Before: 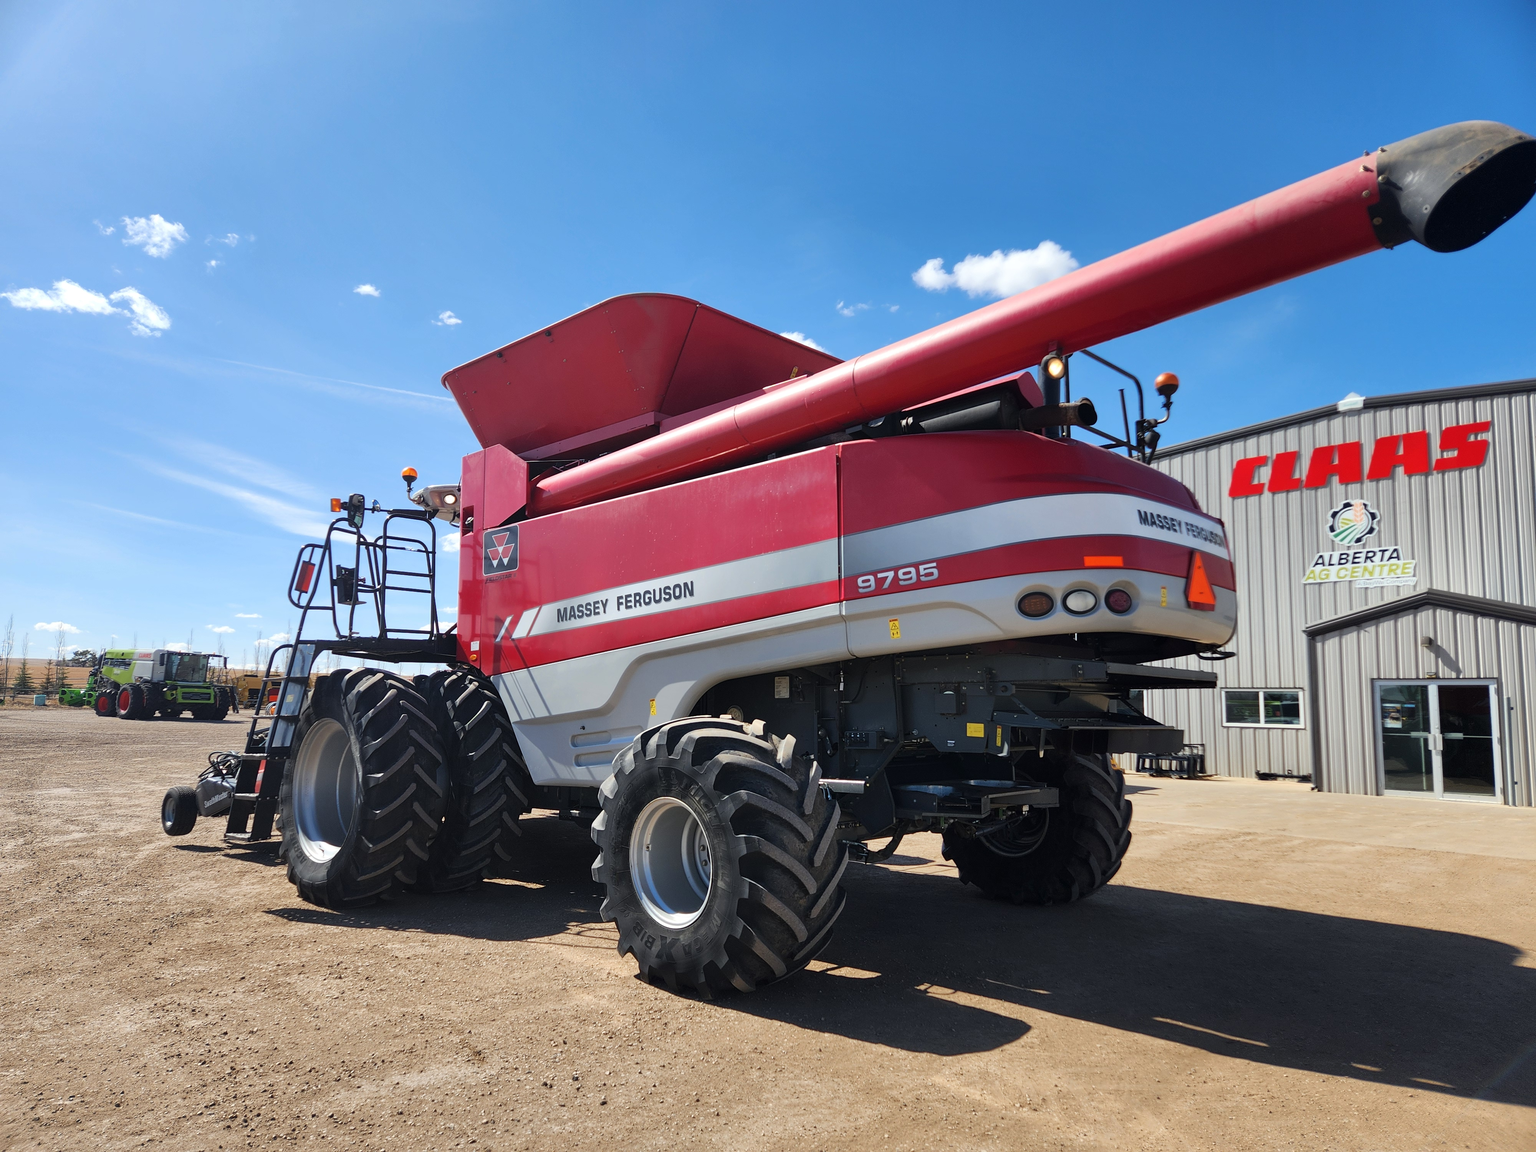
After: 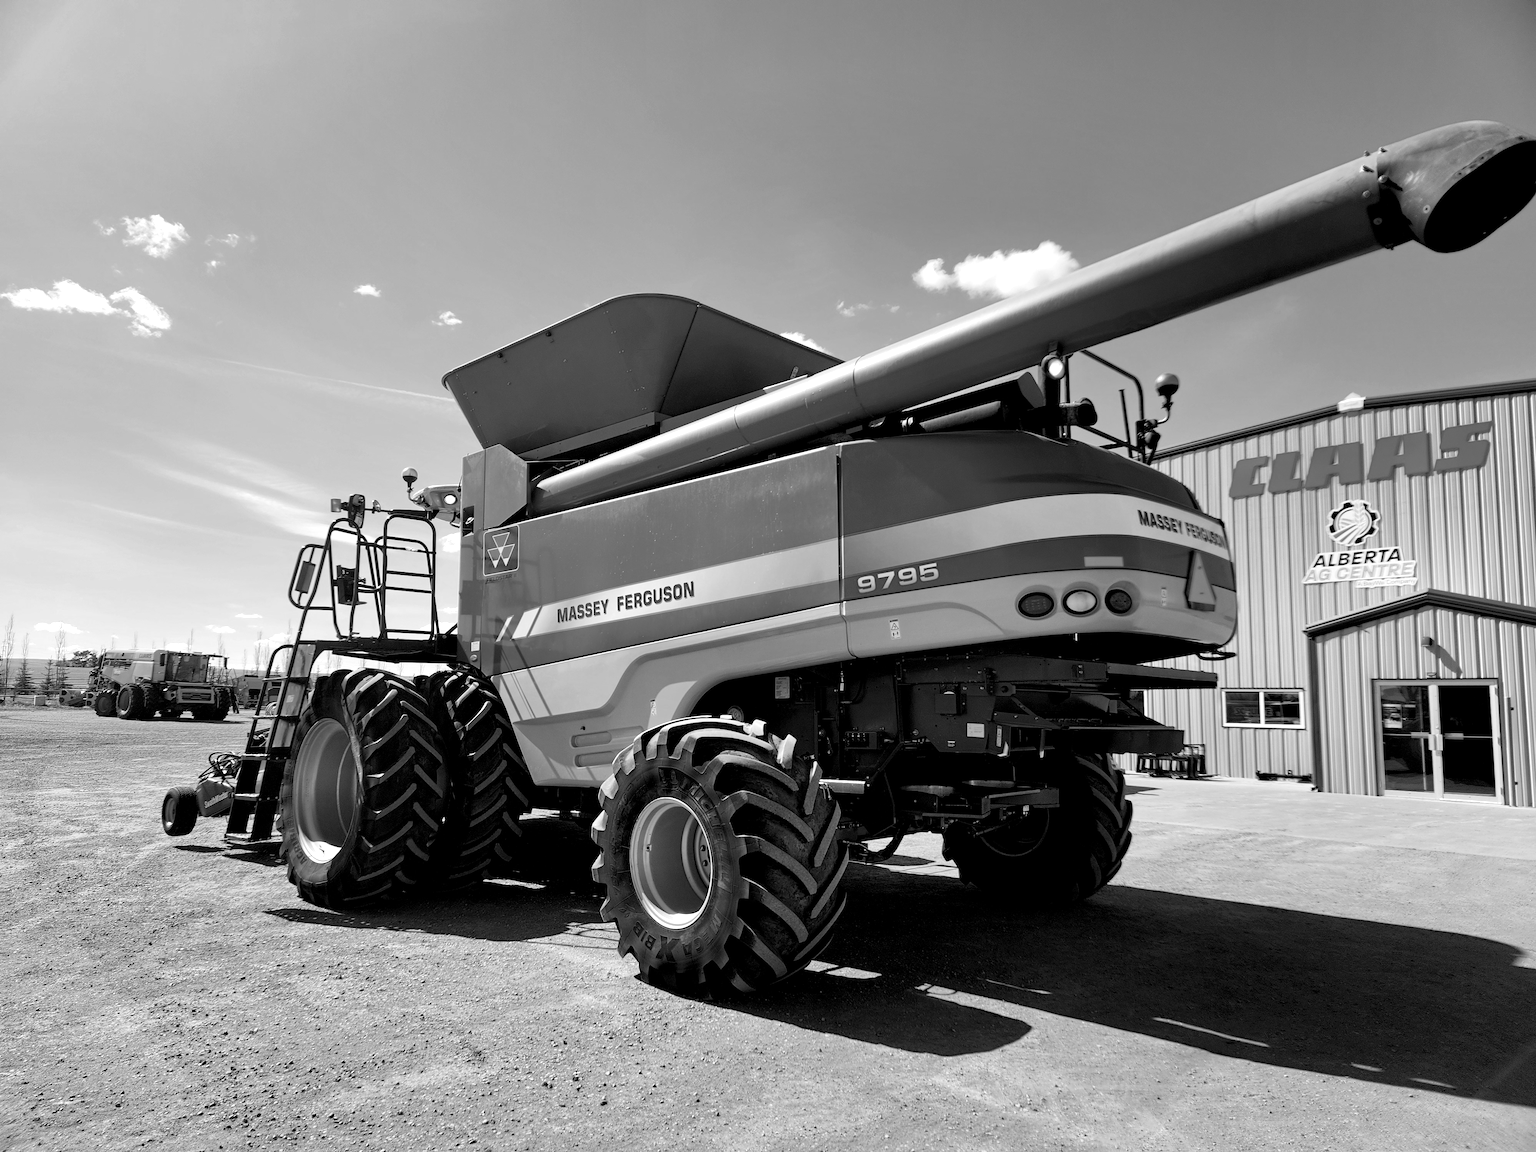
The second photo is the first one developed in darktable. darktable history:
monochrome: on, module defaults
white balance: red 0.948, green 1.02, blue 1.176
rgb levels: levels [[0.01, 0.419, 0.839], [0, 0.5, 1], [0, 0.5, 1]]
haze removal: compatibility mode true, adaptive false
